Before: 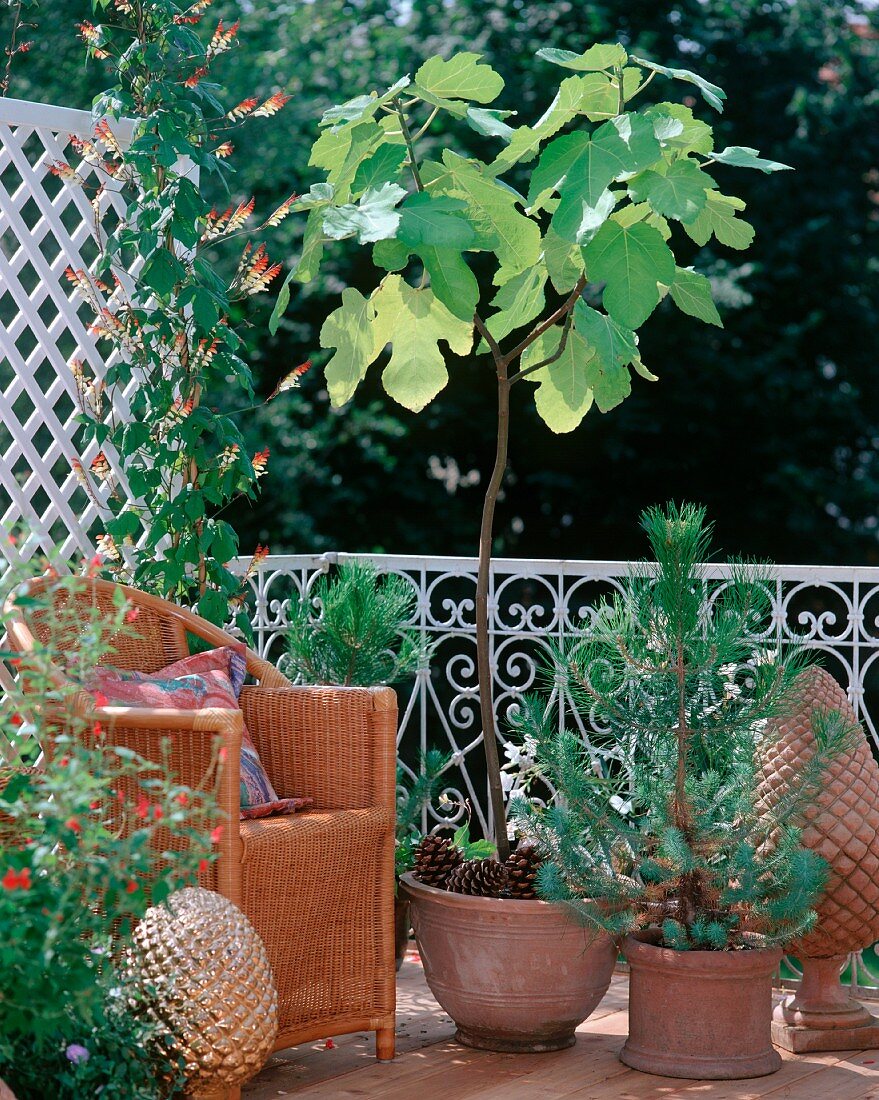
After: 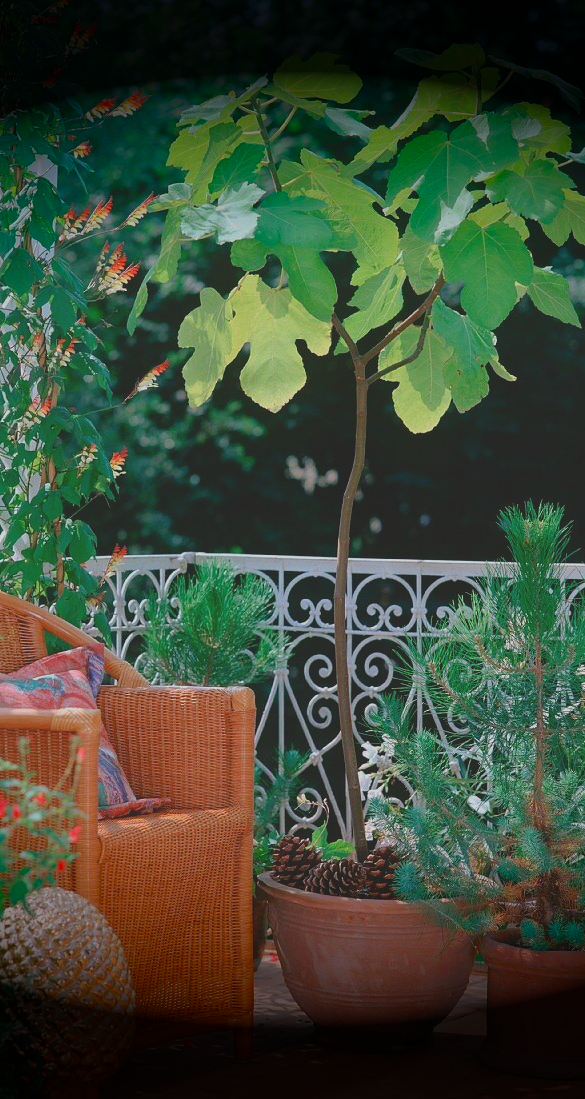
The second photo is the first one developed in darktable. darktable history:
vignetting: fall-off start 79.49%, brightness -0.988, saturation 0.499, width/height ratio 1.327
contrast brightness saturation: contrast -0.297
crop and rotate: left 16.159%, right 17.216%
